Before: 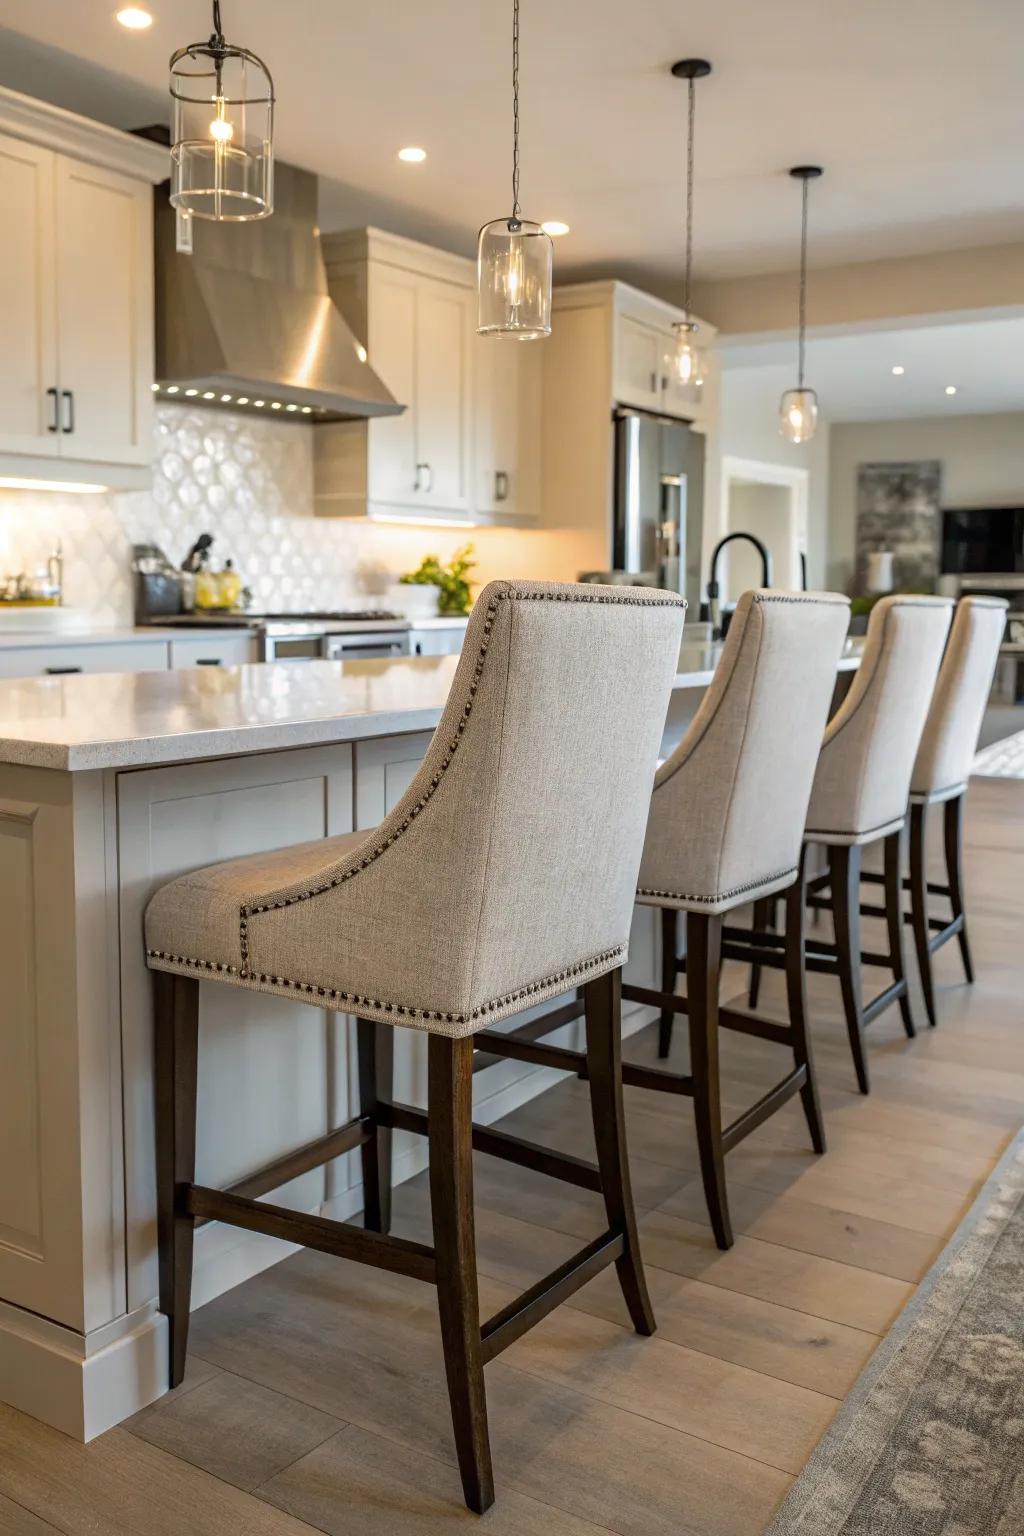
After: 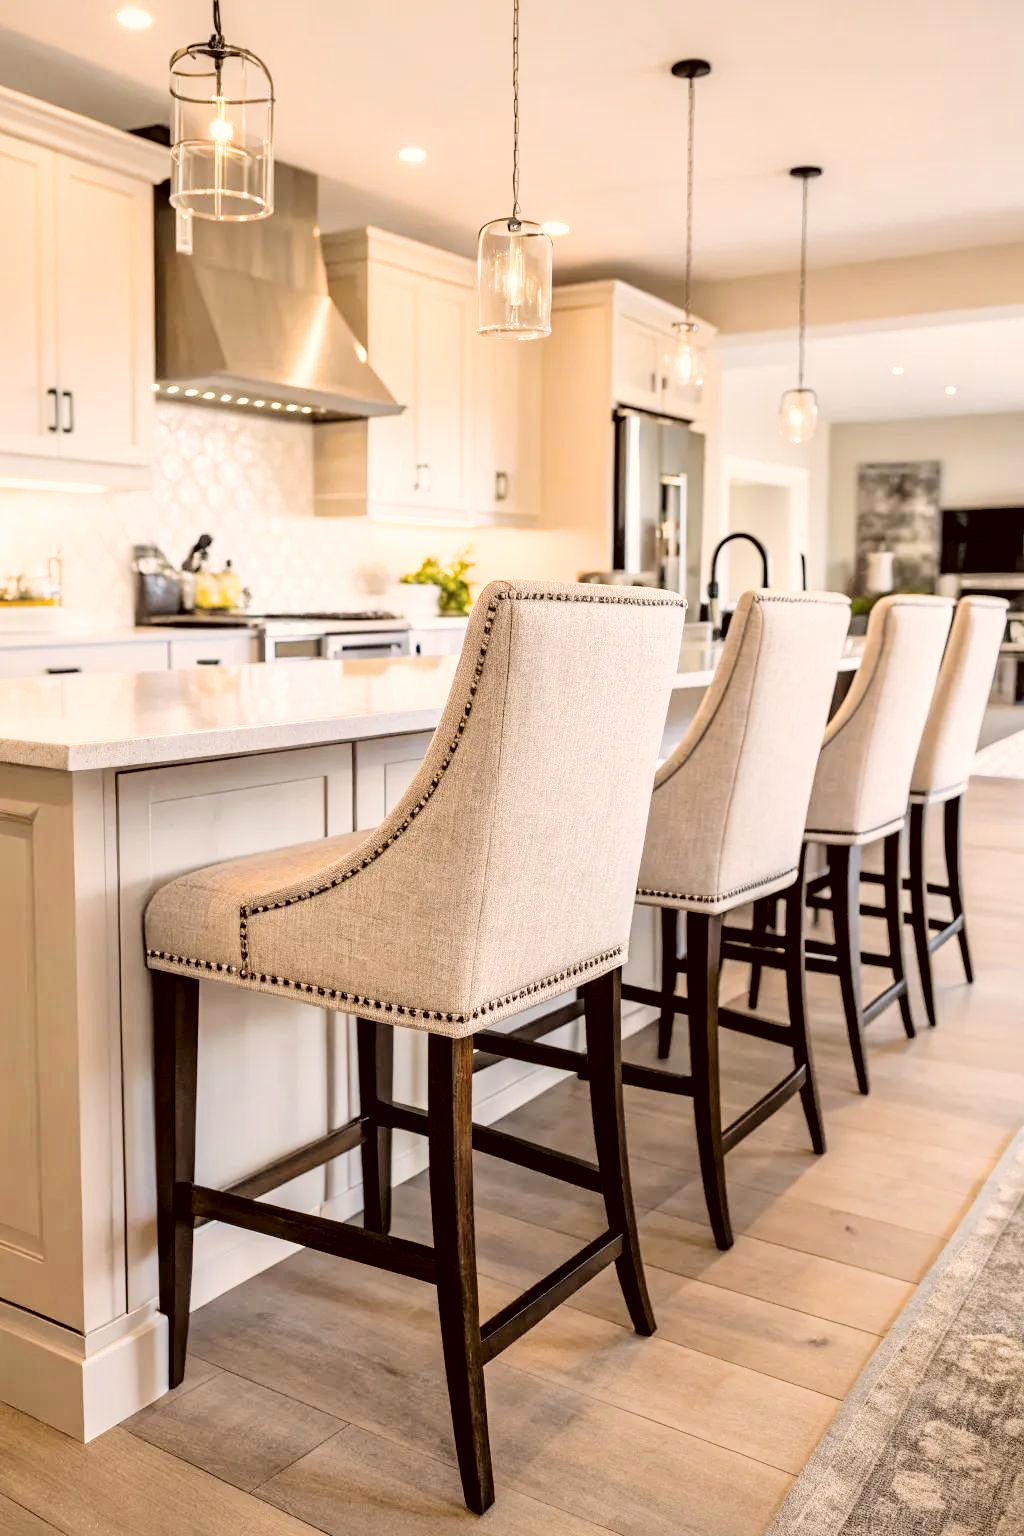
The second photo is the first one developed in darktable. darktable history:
filmic rgb: black relative exposure -5.12 EV, white relative exposure 3.98 EV, hardness 2.88, contrast 1.3, highlights saturation mix -28.76%
exposure: black level correction 0, exposure 1.102 EV, compensate exposure bias true, compensate highlight preservation false
color correction: highlights a* 6.52, highlights b* 8.06, shadows a* 6.68, shadows b* 7.31, saturation 0.887
local contrast: mode bilateral grid, contrast 19, coarseness 50, detail 119%, midtone range 0.2
